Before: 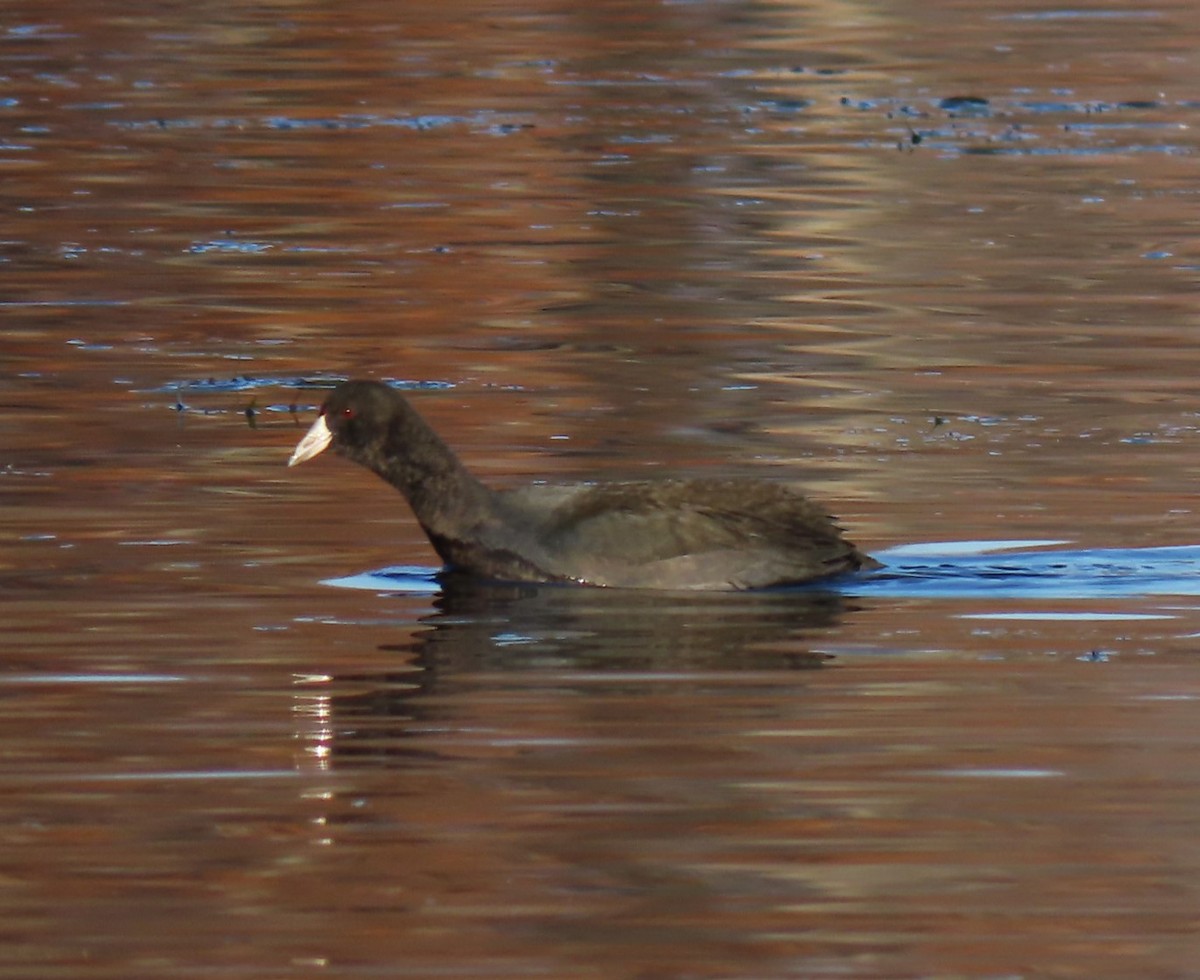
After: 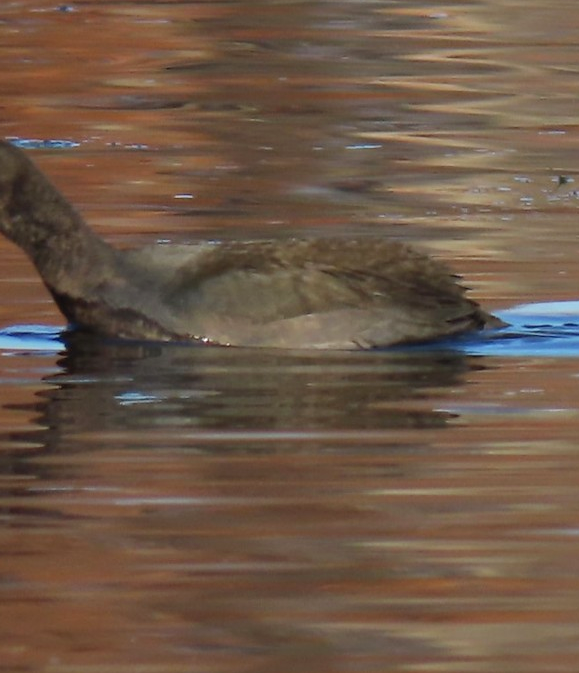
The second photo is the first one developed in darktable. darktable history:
shadows and highlights: shadows 30
crop: left 31.379%, top 24.658%, right 20.326%, bottom 6.628%
tone curve: curves: ch0 [(0, 0) (0.584, 0.595) (1, 1)], preserve colors none
exposure: exposure 0.197 EV, compensate highlight preservation false
